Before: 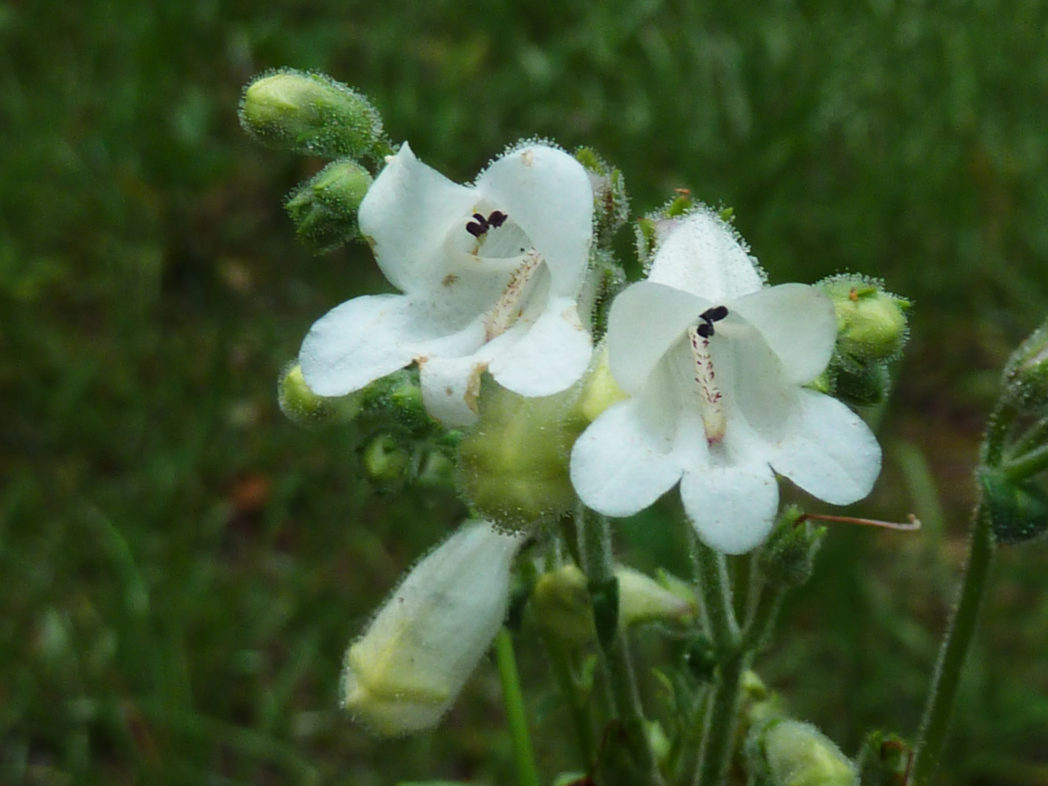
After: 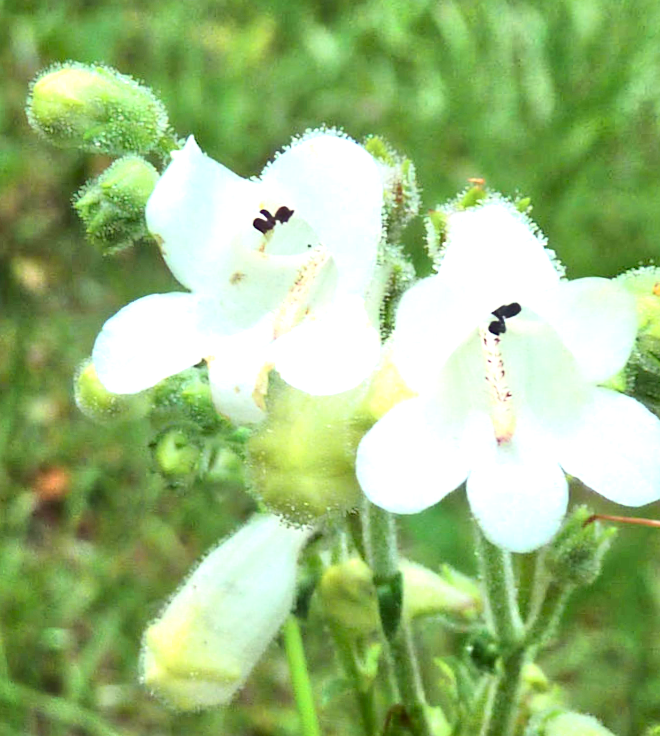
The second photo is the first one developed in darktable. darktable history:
crop and rotate: left 15.446%, right 17.836%
contrast brightness saturation: contrast 0.28
tone equalizer: -7 EV 0.15 EV, -6 EV 0.6 EV, -5 EV 1.15 EV, -4 EV 1.33 EV, -3 EV 1.15 EV, -2 EV 0.6 EV, -1 EV 0.15 EV, mask exposure compensation -0.5 EV
rotate and perspective: rotation 0.062°, lens shift (vertical) 0.115, lens shift (horizontal) -0.133, crop left 0.047, crop right 0.94, crop top 0.061, crop bottom 0.94
exposure: black level correction 0, exposure 1.45 EV, compensate exposure bias true, compensate highlight preservation false
